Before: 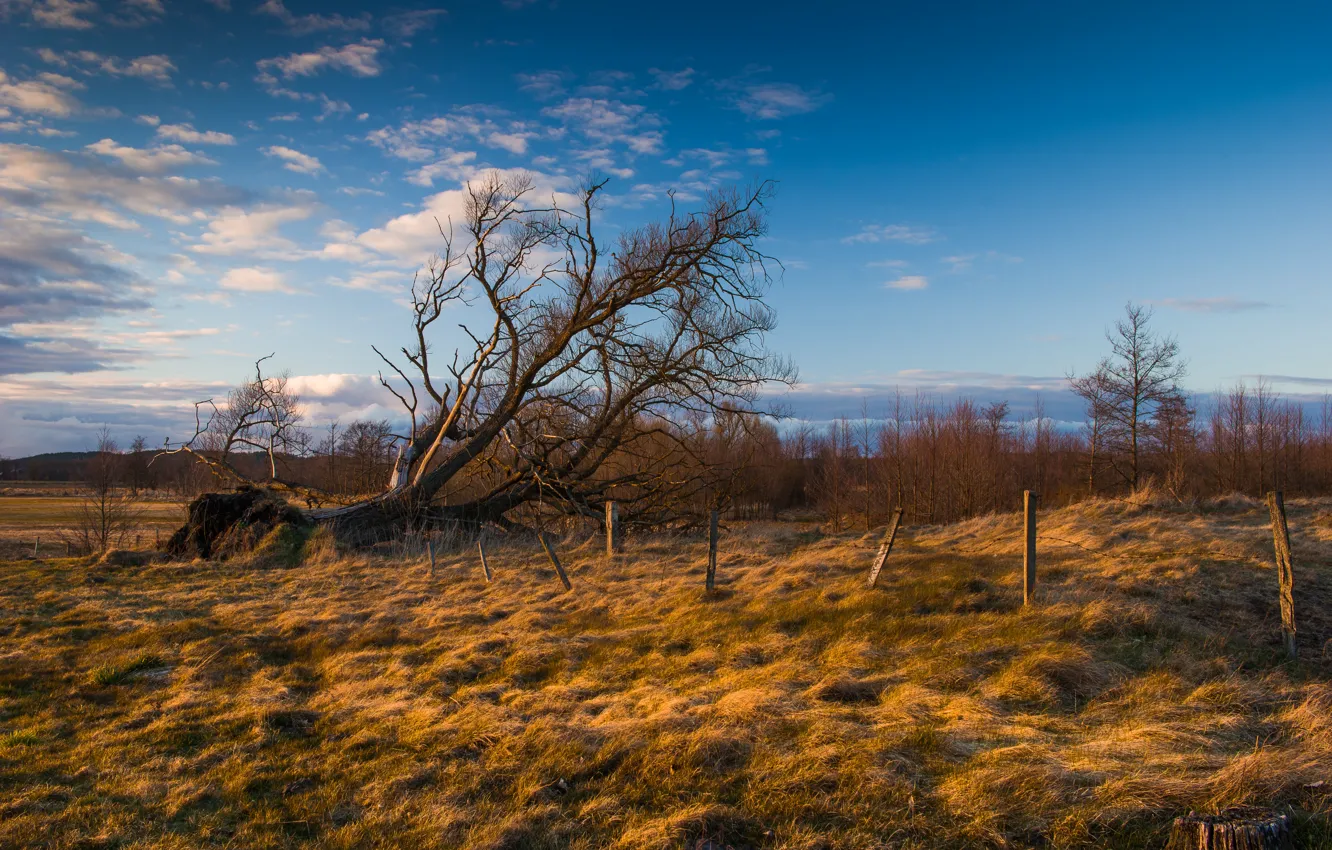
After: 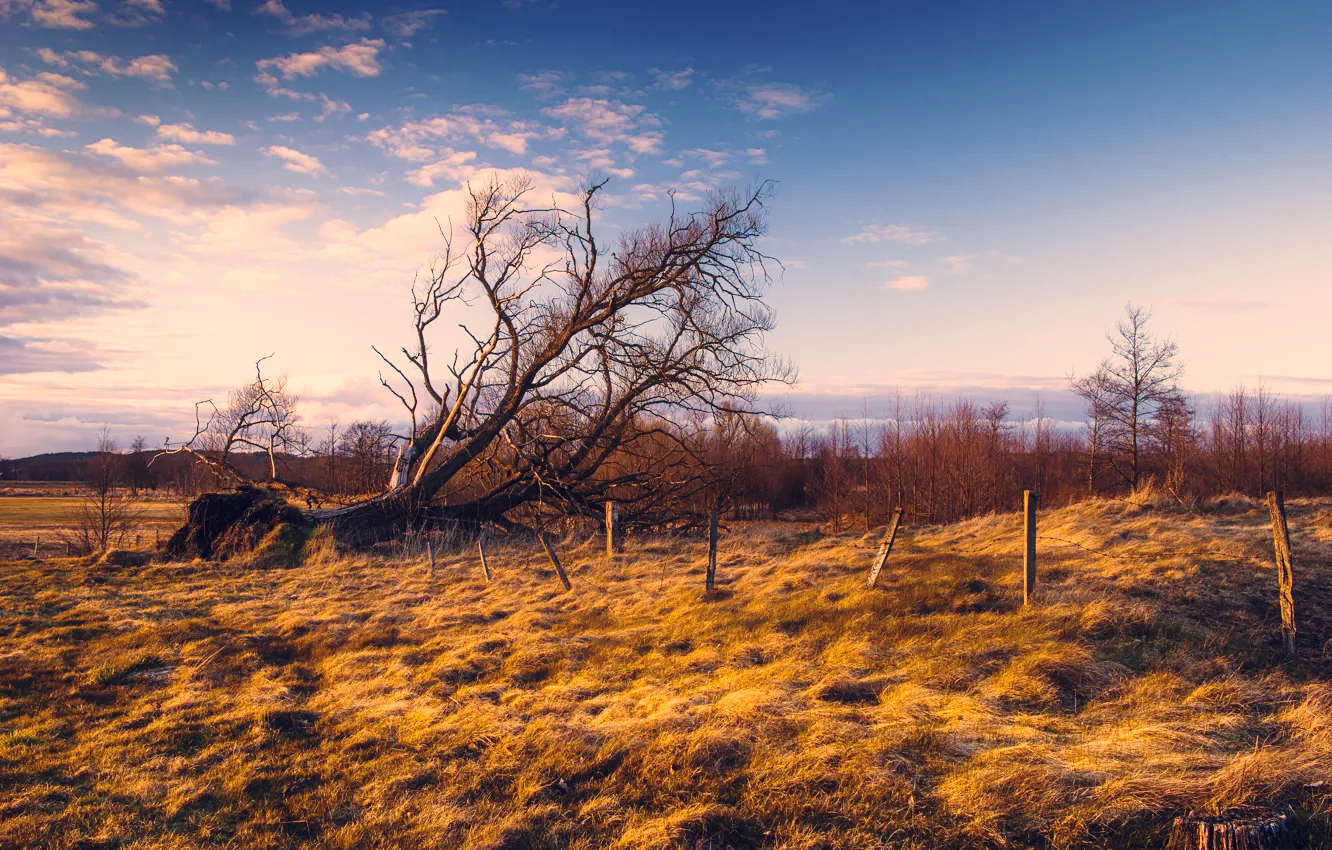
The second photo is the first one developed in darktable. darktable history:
base curve: curves: ch0 [(0, 0) (0.028, 0.03) (0.121, 0.232) (0.46, 0.748) (0.859, 0.968) (1, 1)], preserve colors none
color correction: highlights a* 20.21, highlights b* 27.04, shadows a* 3.43, shadows b* -16.67, saturation 0.751
contrast equalizer: y [[0.5, 0.488, 0.462, 0.461, 0.491, 0.5], [0.5 ×6], [0.5 ×6], [0 ×6], [0 ×6]]
